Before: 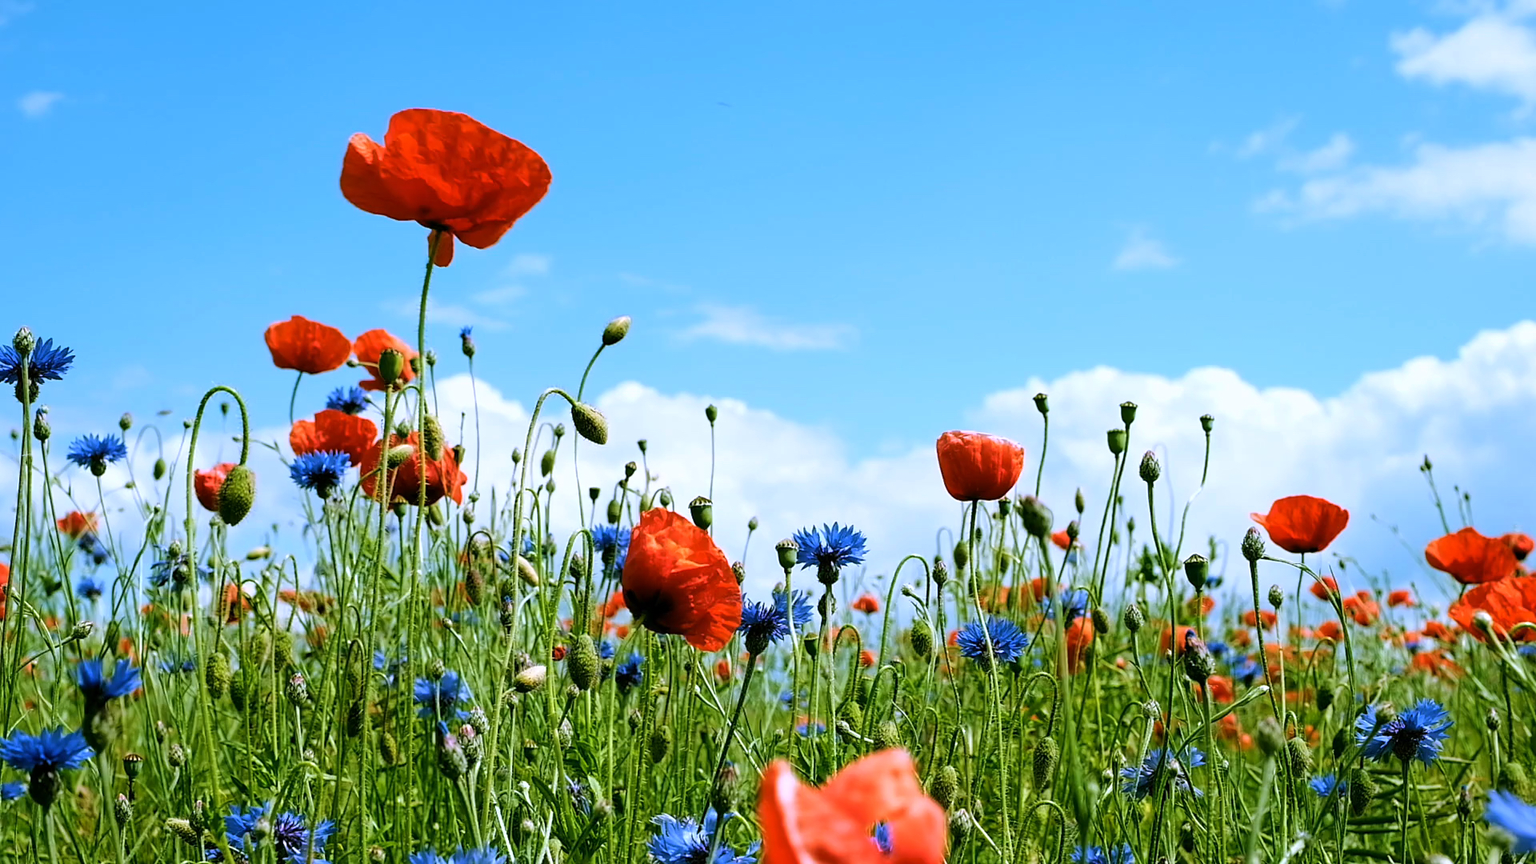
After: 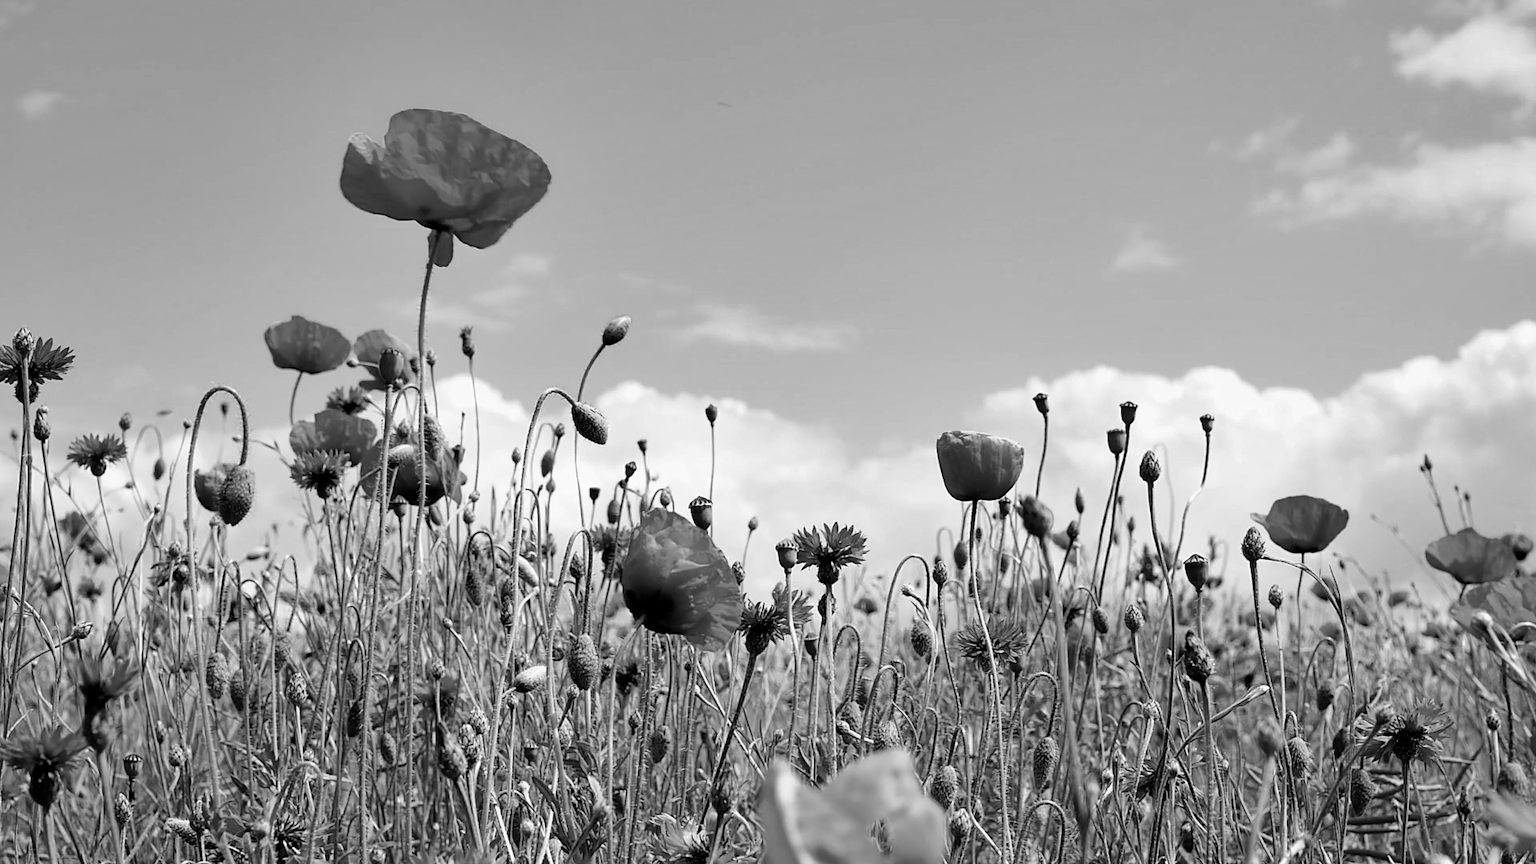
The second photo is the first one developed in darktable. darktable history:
white balance: red 0.967, blue 1.119, emerald 0.756
color balance rgb: perceptual saturation grading › global saturation 20%, global vibrance 20%
monochrome: on, module defaults
shadows and highlights: shadows color adjustment 97.66%, soften with gaussian
